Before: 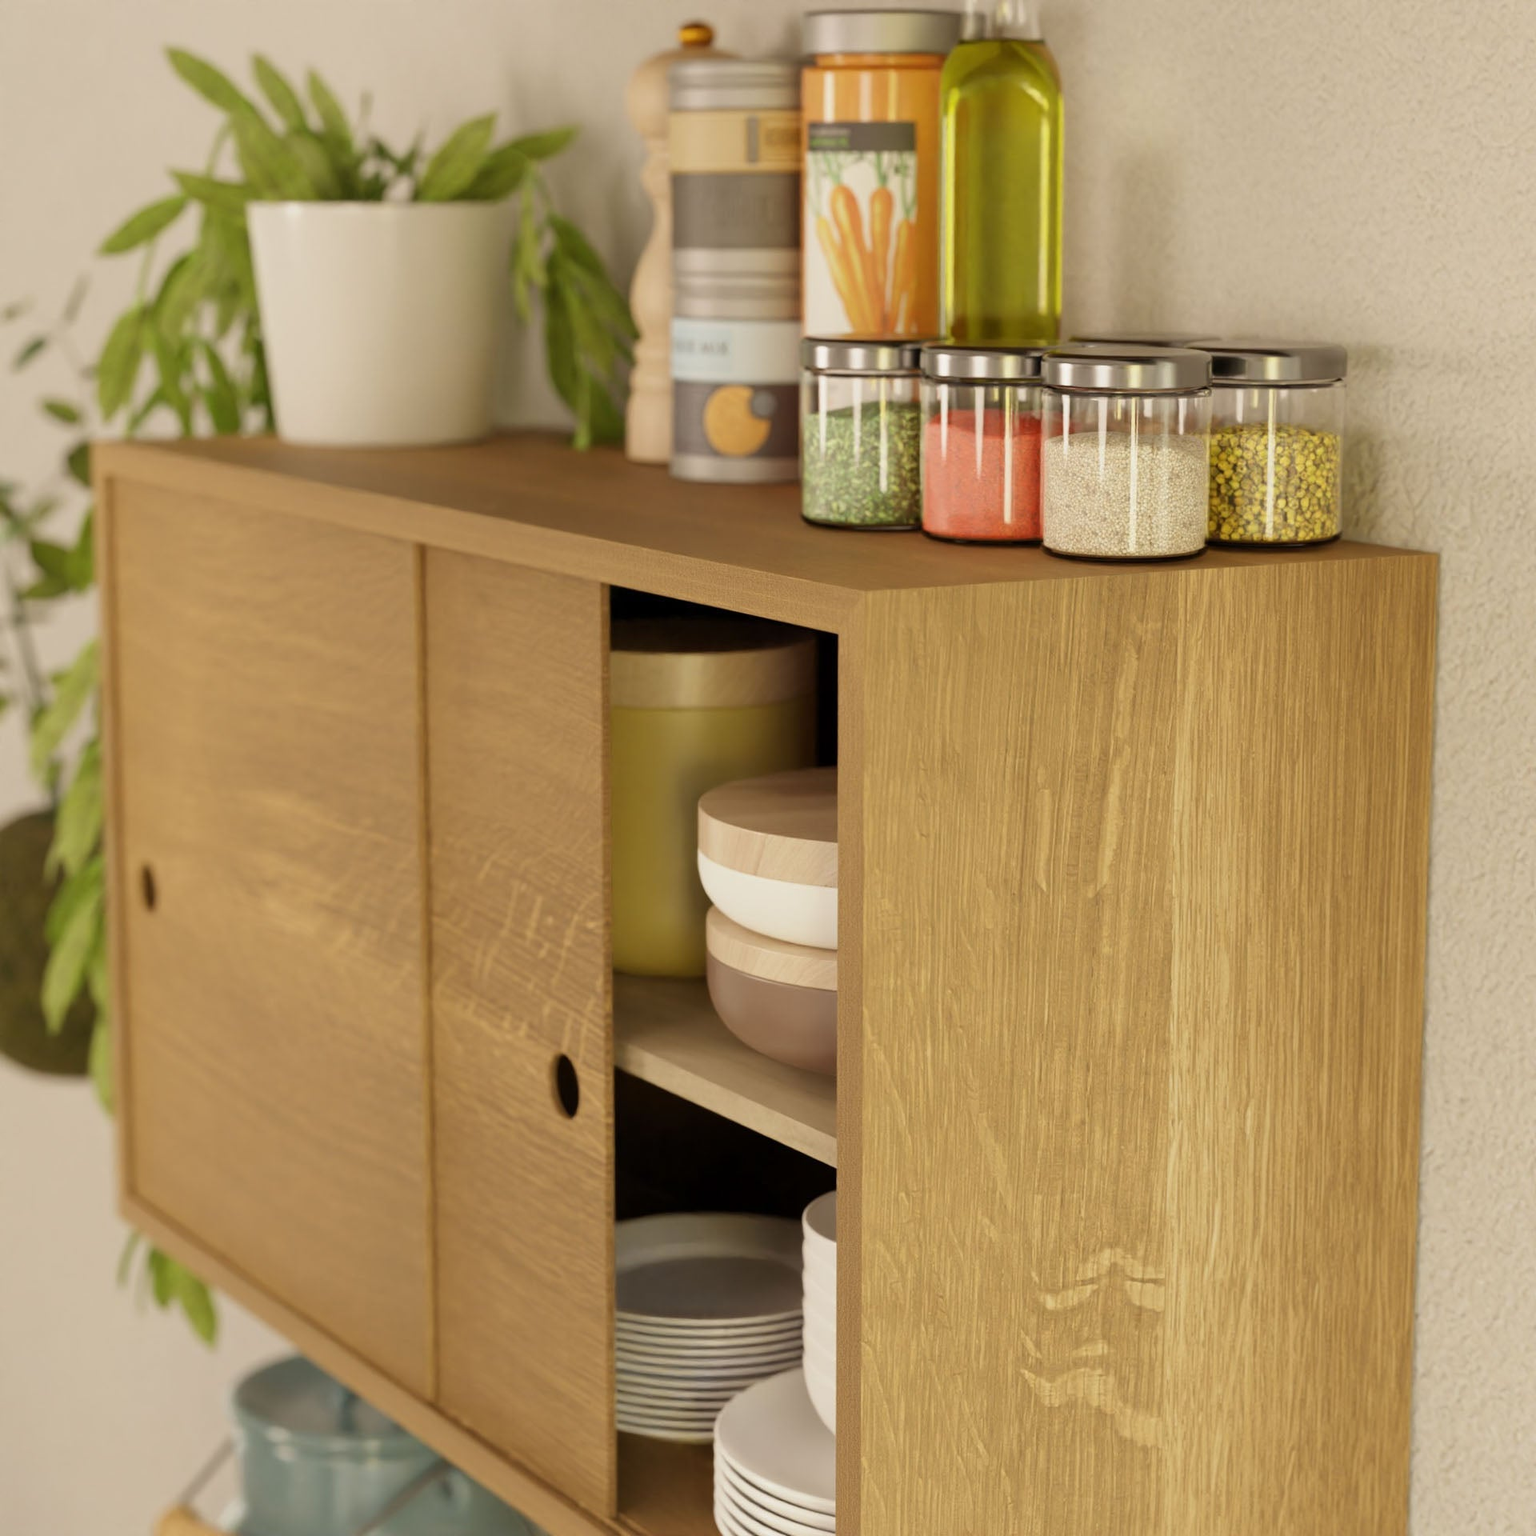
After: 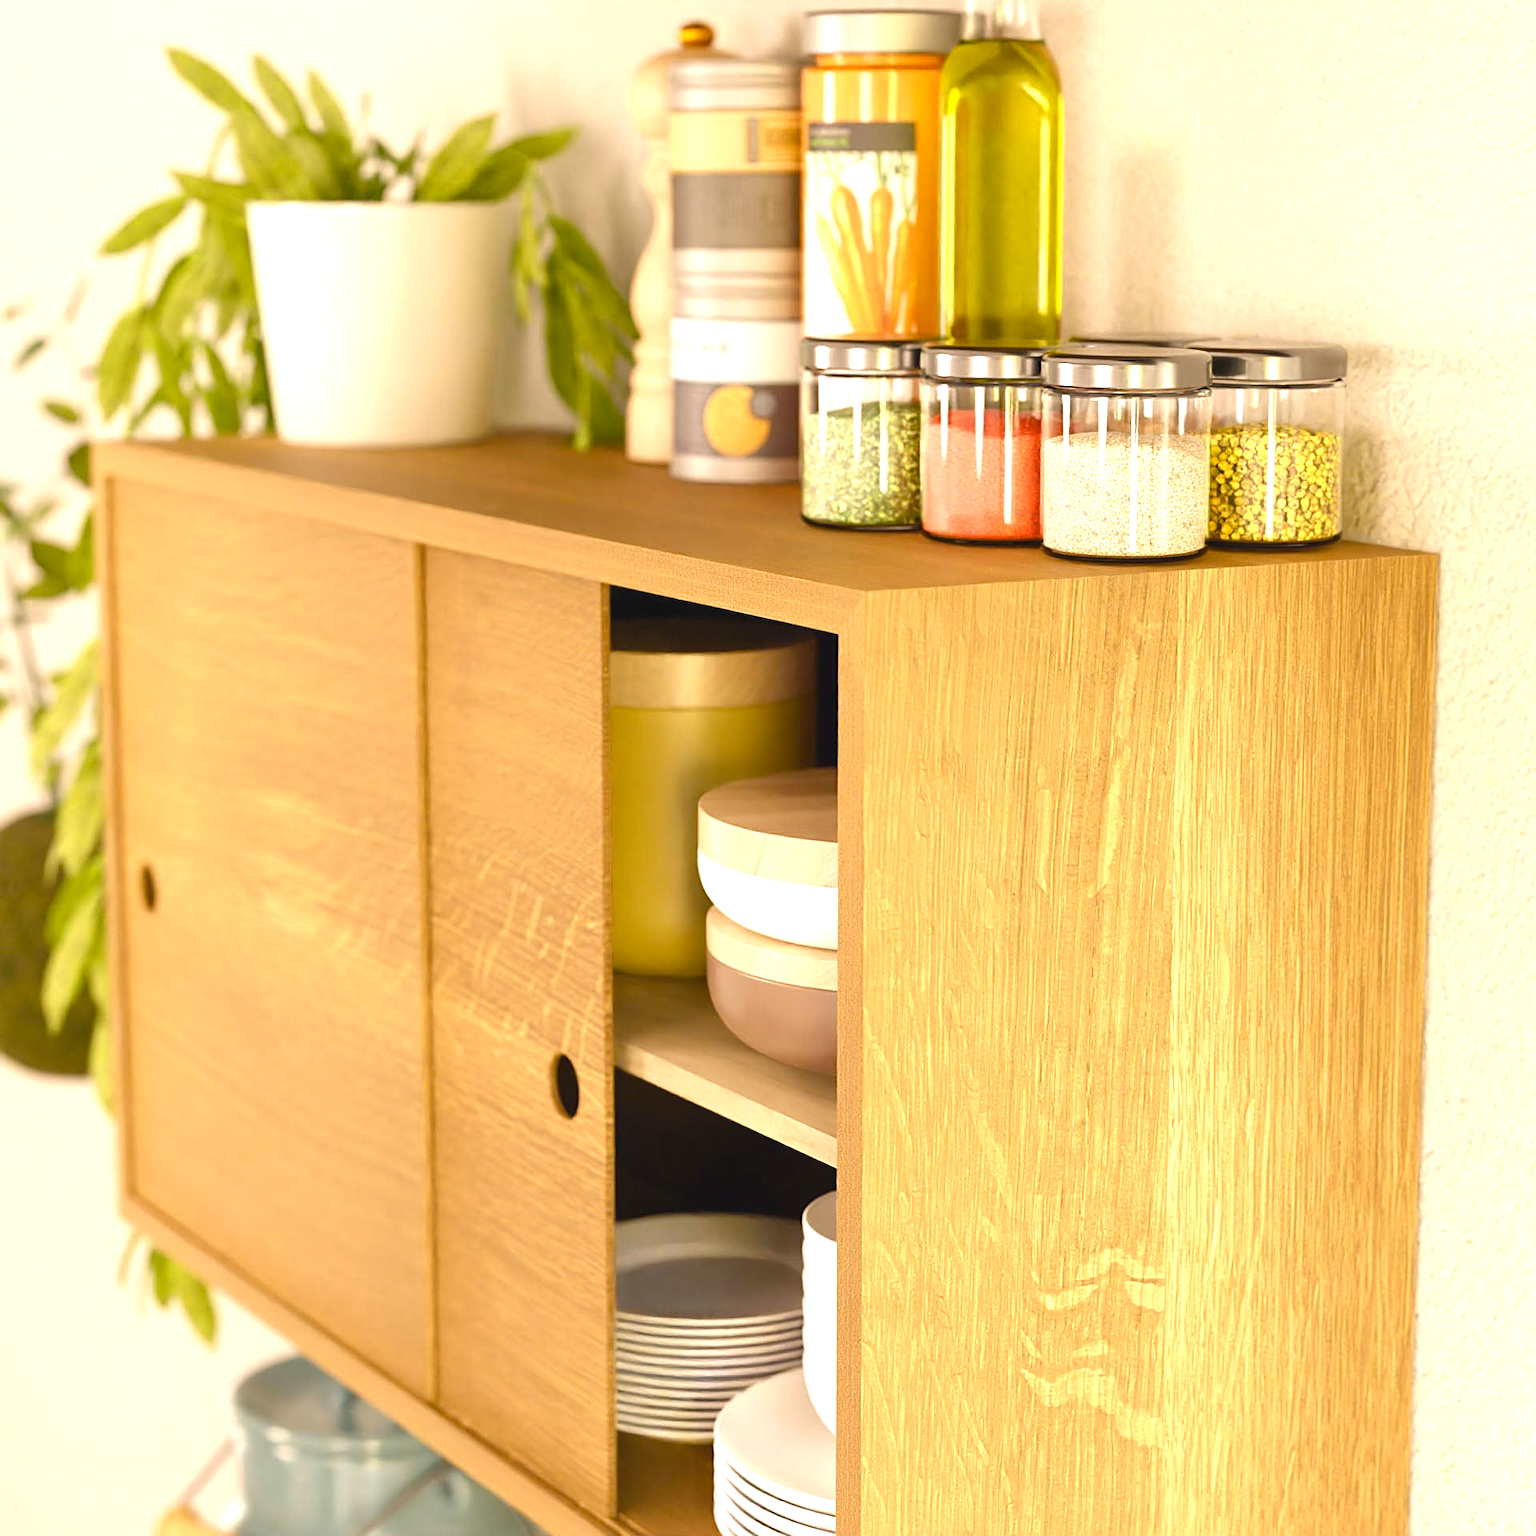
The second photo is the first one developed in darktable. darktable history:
color balance rgb: shadows lift › chroma 2%, shadows lift › hue 247.2°, power › chroma 0.3%, power › hue 25.2°, highlights gain › chroma 3%, highlights gain › hue 60°, global offset › luminance 0.75%, perceptual saturation grading › global saturation 20%, perceptual saturation grading › highlights -20%, perceptual saturation grading › shadows 30%, global vibrance 20%
levels: levels [0, 0.51, 1]
color zones: curves: ch2 [(0, 0.5) (0.143, 0.5) (0.286, 0.489) (0.415, 0.421) (0.571, 0.5) (0.714, 0.5) (0.857, 0.5) (1, 0.5)]
exposure: exposure 1.223 EV, compensate highlight preservation false
white balance: red 0.967, blue 1.049
sharpen: on, module defaults
